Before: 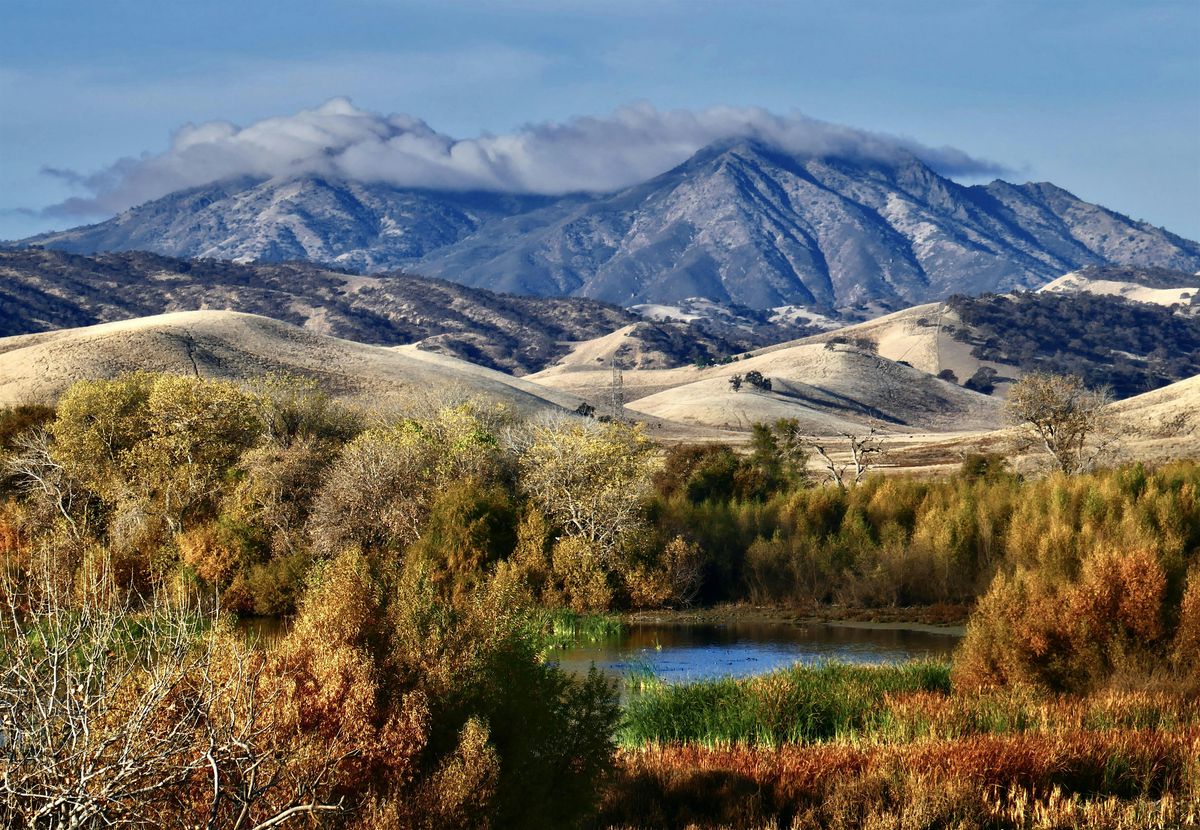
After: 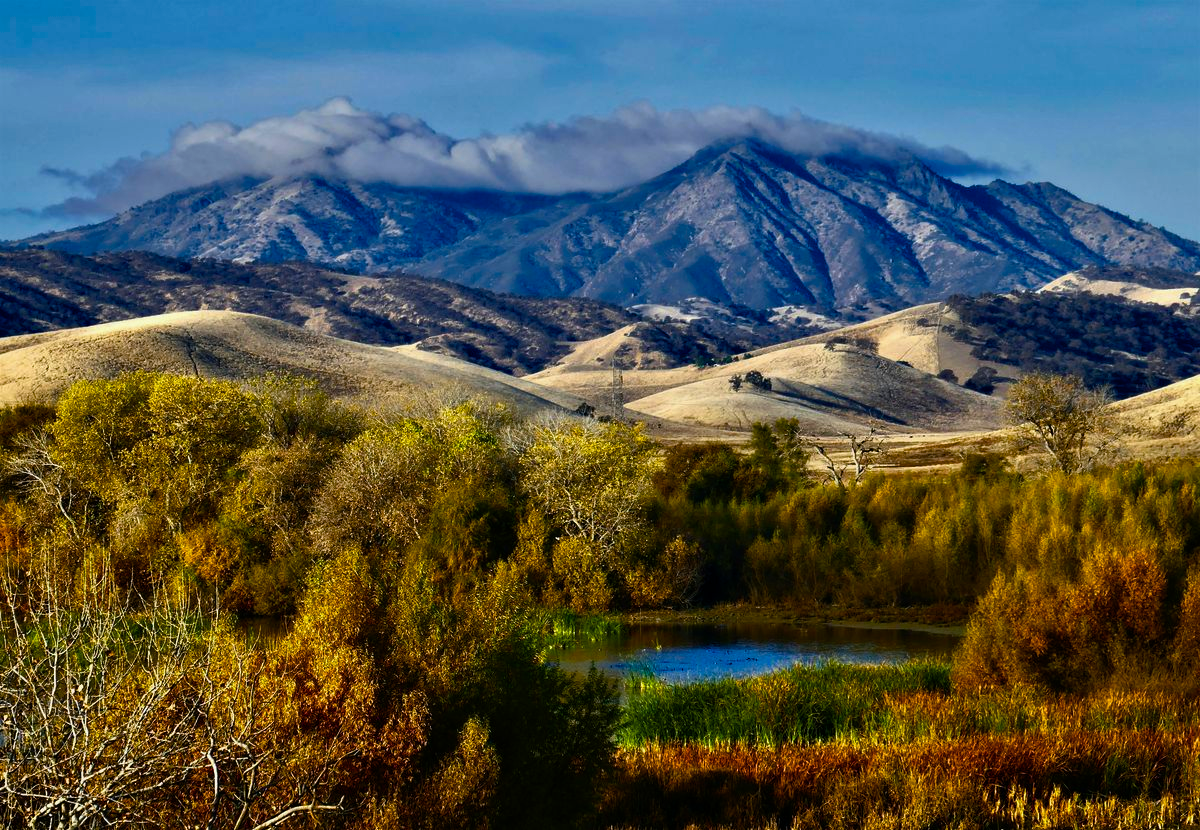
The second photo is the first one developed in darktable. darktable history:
color balance rgb: linear chroma grading › global chroma 9%, perceptual saturation grading › global saturation 36%, perceptual saturation grading › shadows 35%, perceptual brilliance grading › global brilliance 15%, perceptual brilliance grading › shadows -35%, global vibrance 15%
exposure: exposure -0.582 EV, compensate highlight preservation false
